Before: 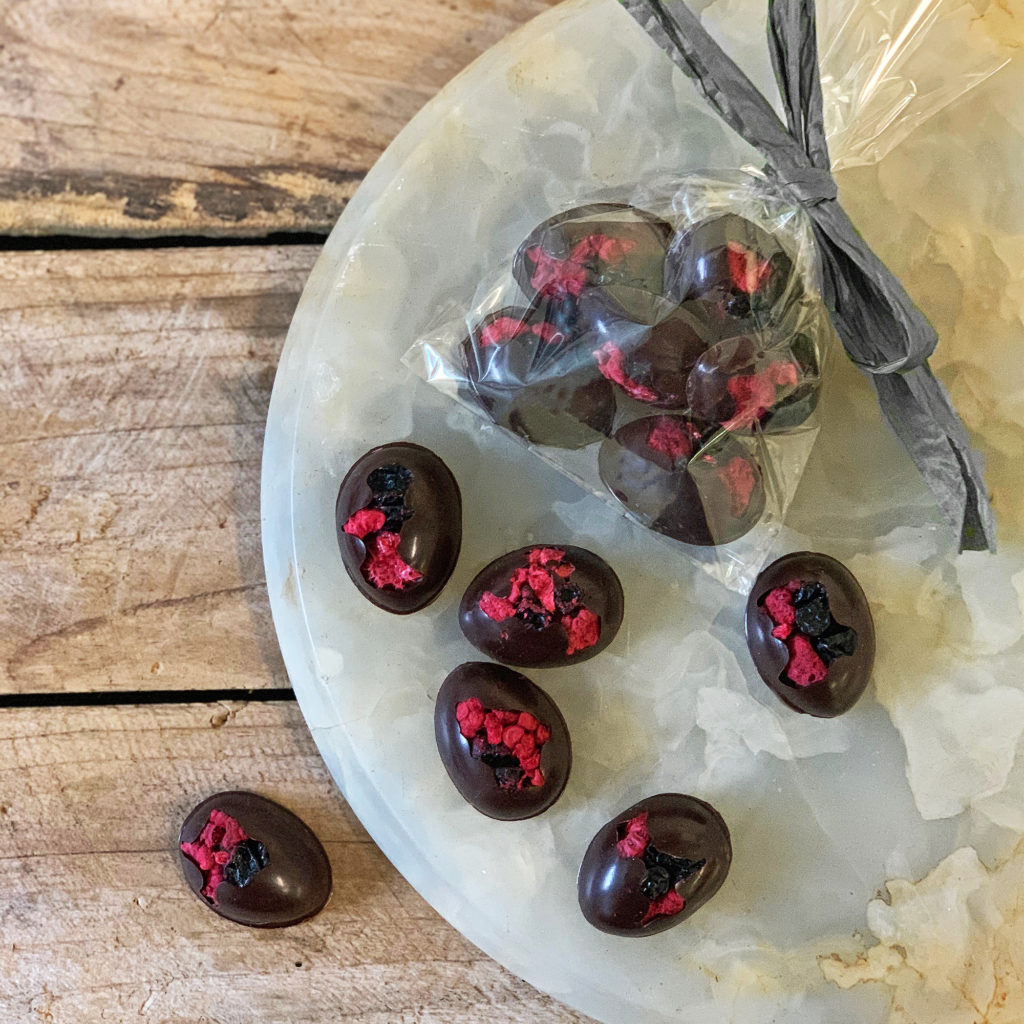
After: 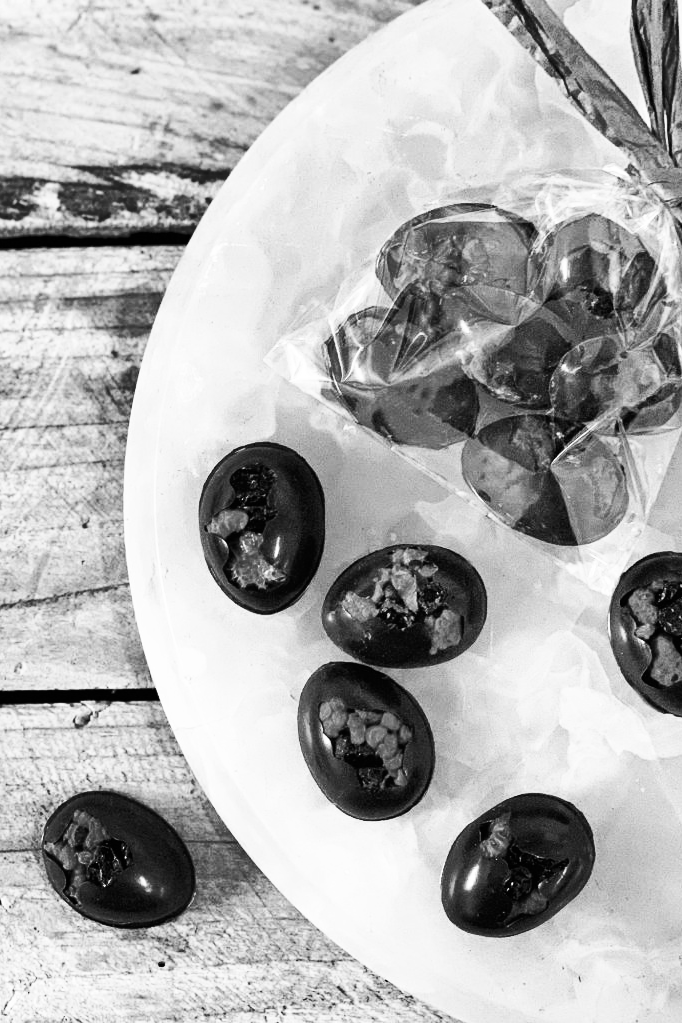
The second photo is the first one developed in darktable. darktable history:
shadows and highlights: radius 118.69, shadows 42.21, highlights -61.56, soften with gaussian
white balance: red 0.988, blue 1.017
crop and rotate: left 13.409%, right 19.924%
exposure: compensate highlight preservation false
base curve: curves: ch0 [(0, 0) (0.007, 0.004) (0.027, 0.03) (0.046, 0.07) (0.207, 0.54) (0.442, 0.872) (0.673, 0.972) (1, 1)], preserve colors none
contrast brightness saturation: saturation -1
